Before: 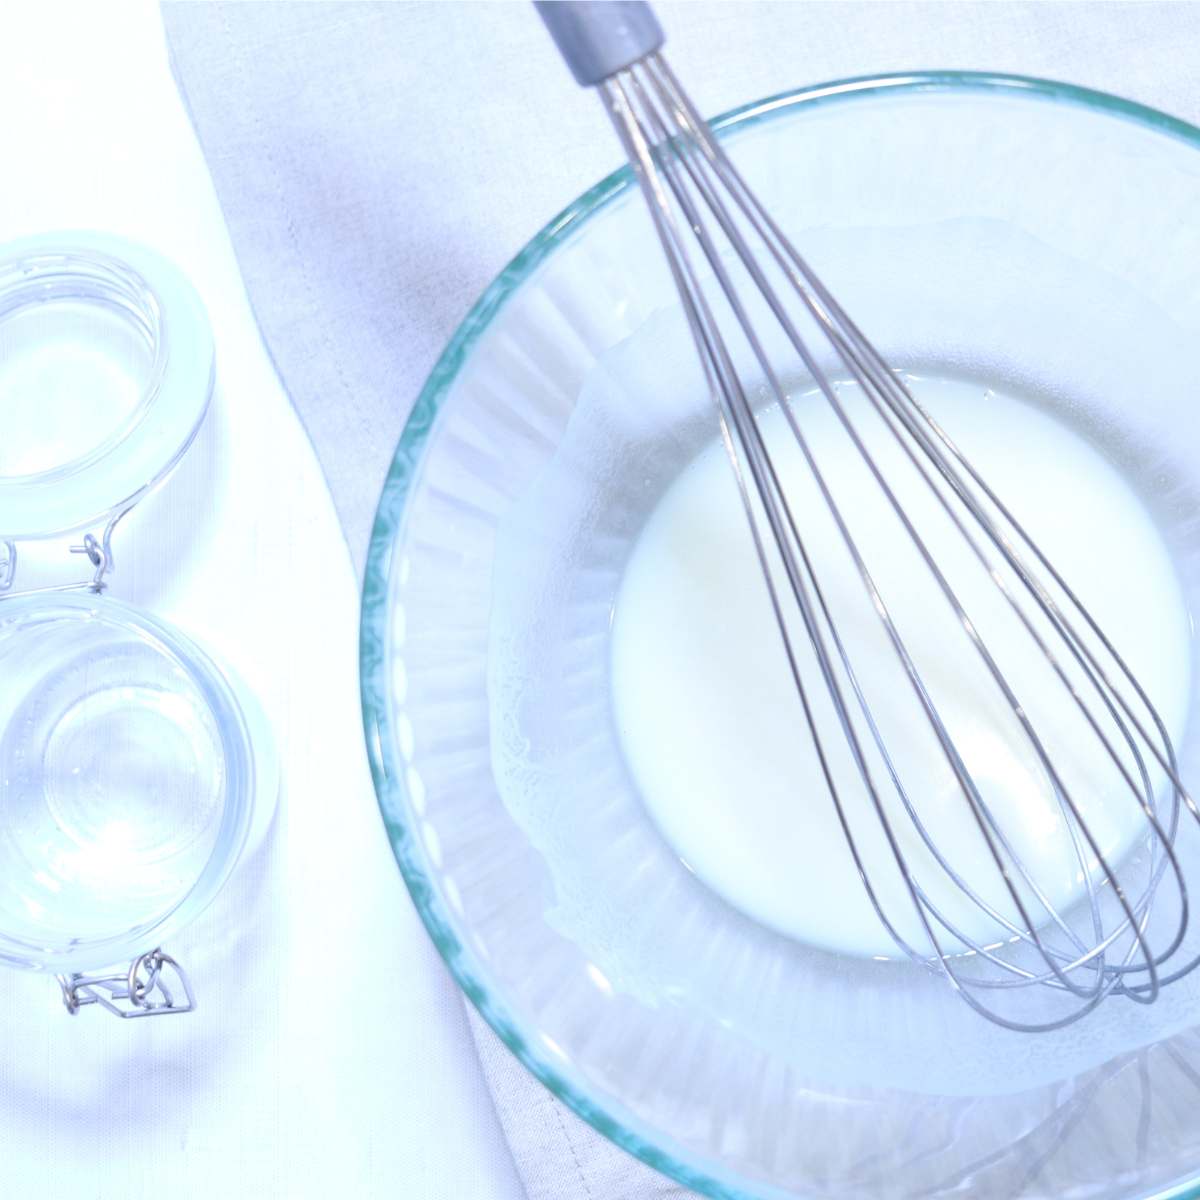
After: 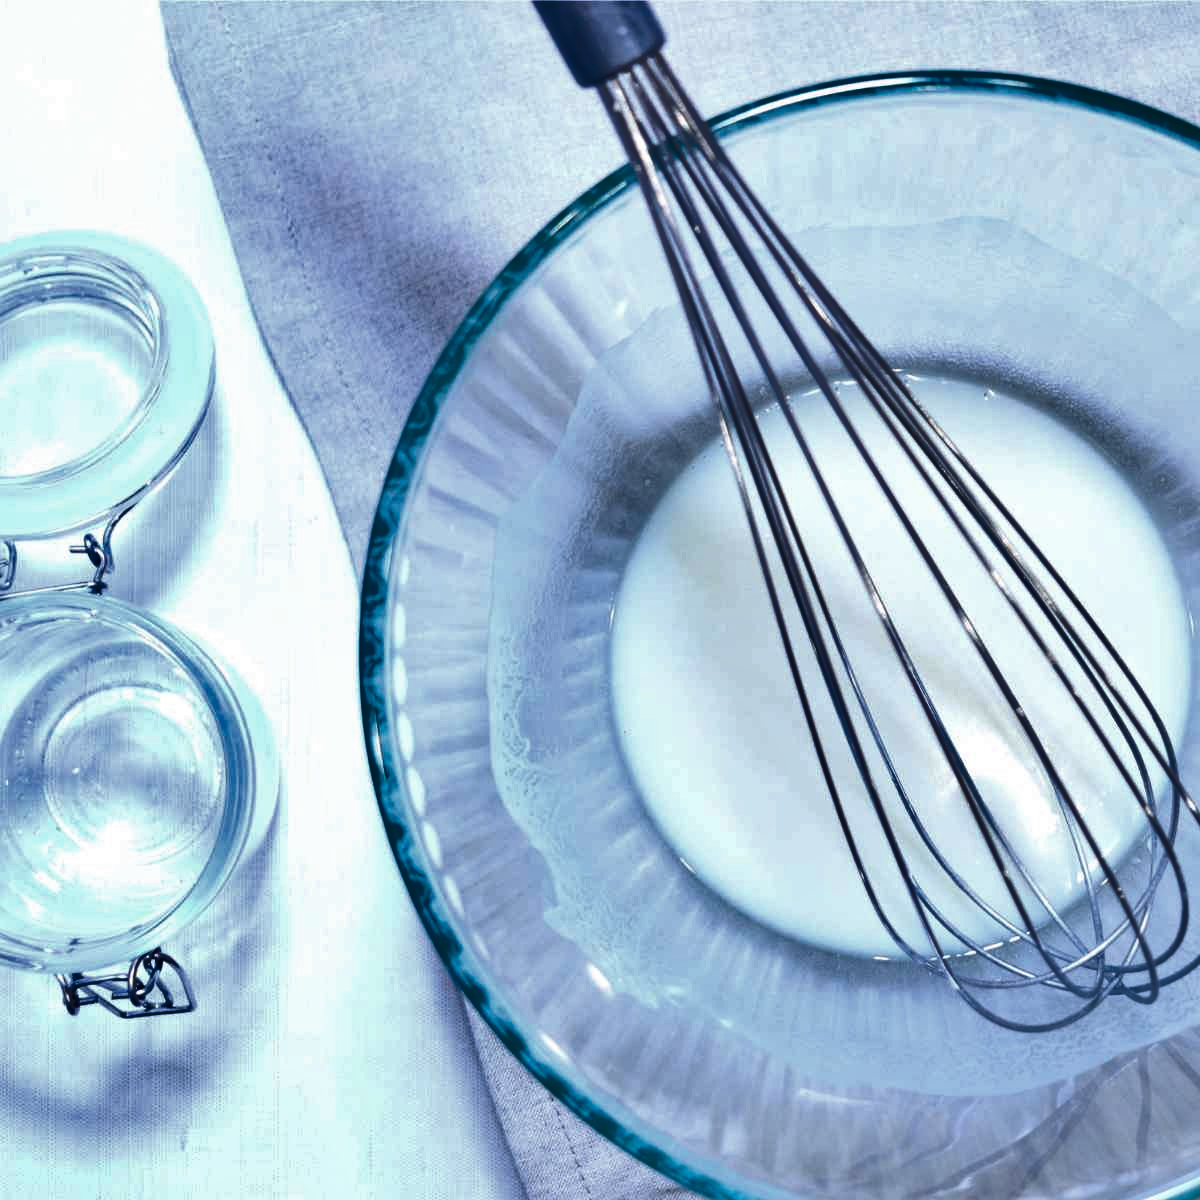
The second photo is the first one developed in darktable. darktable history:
shadows and highlights: radius 107.89, shadows 40.38, highlights -72.86, low approximation 0.01, soften with gaussian
